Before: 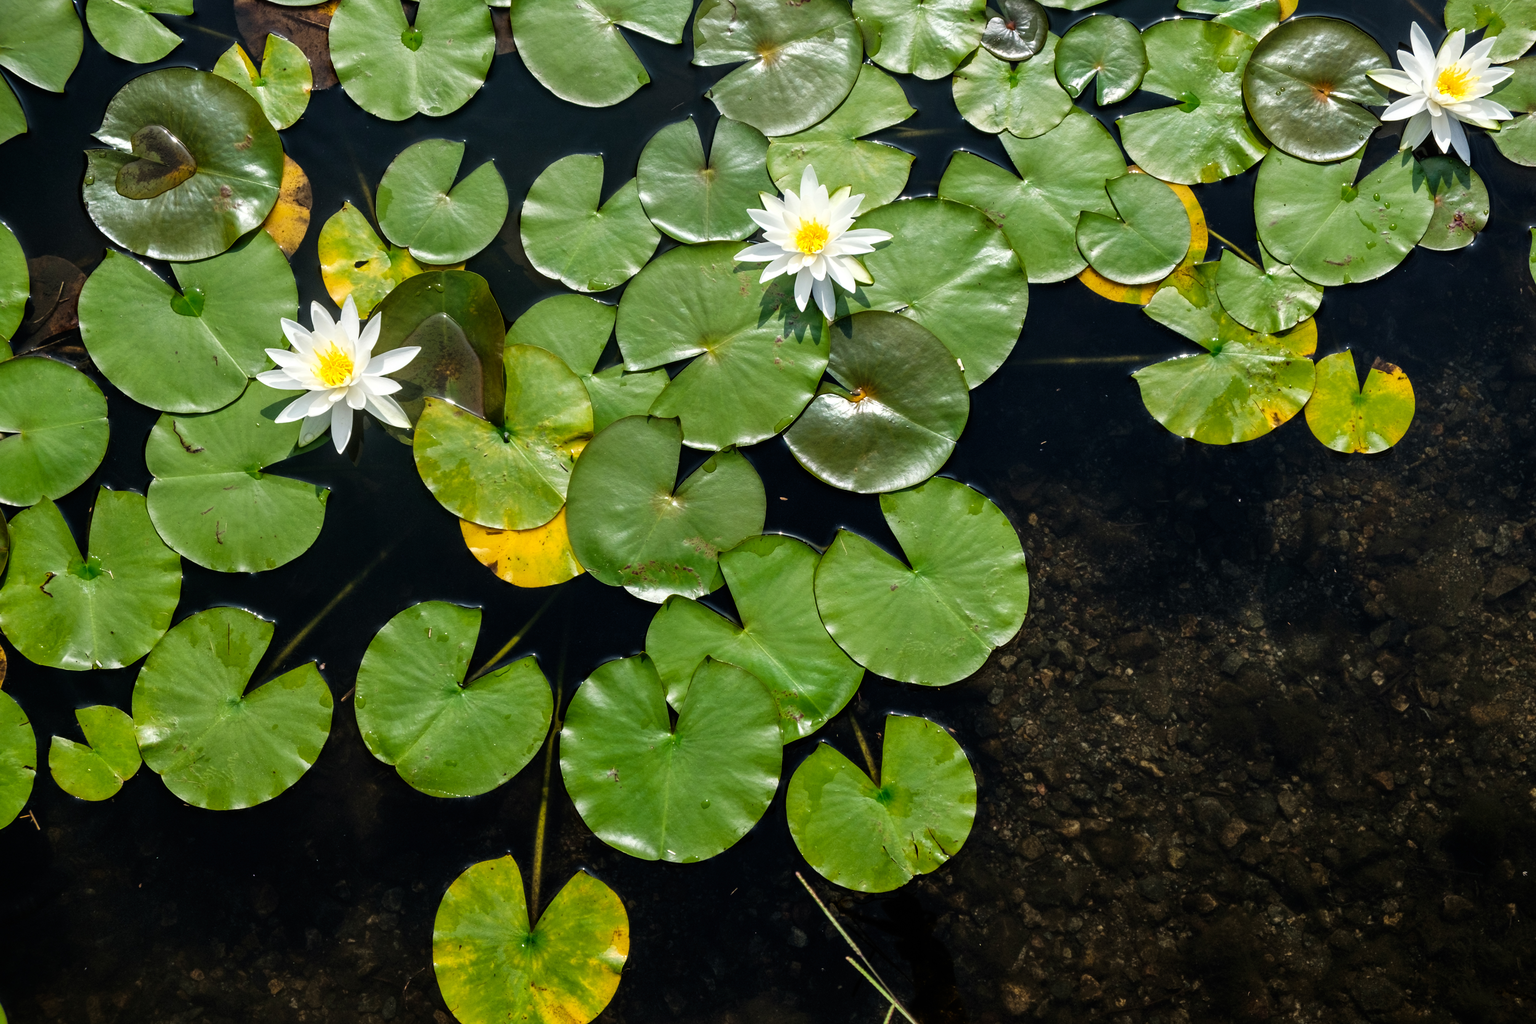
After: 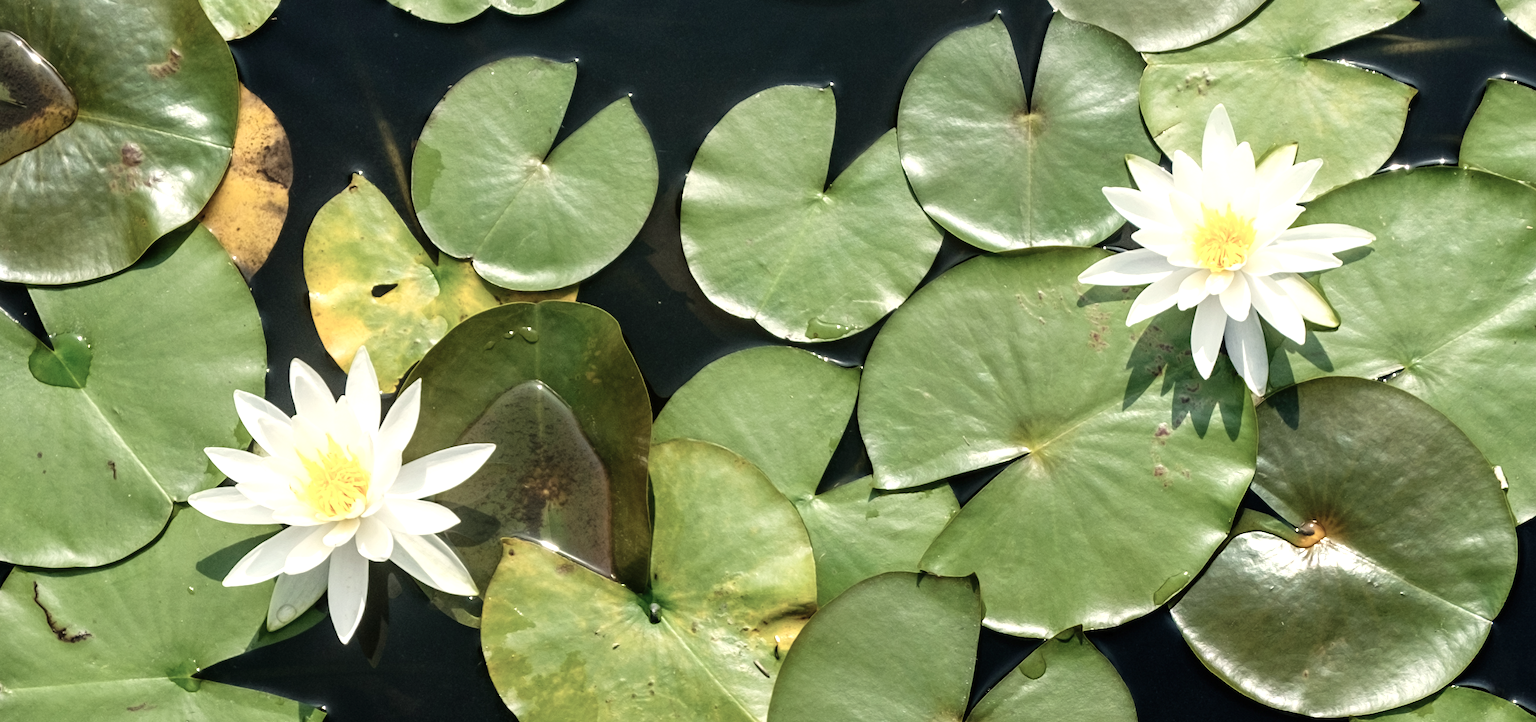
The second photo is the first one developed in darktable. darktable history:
white balance: red 1.029, blue 0.92
levels: levels [0, 0.435, 0.917]
contrast brightness saturation: contrast 0.1, saturation -0.36
crop: left 10.121%, top 10.631%, right 36.218%, bottom 51.526%
